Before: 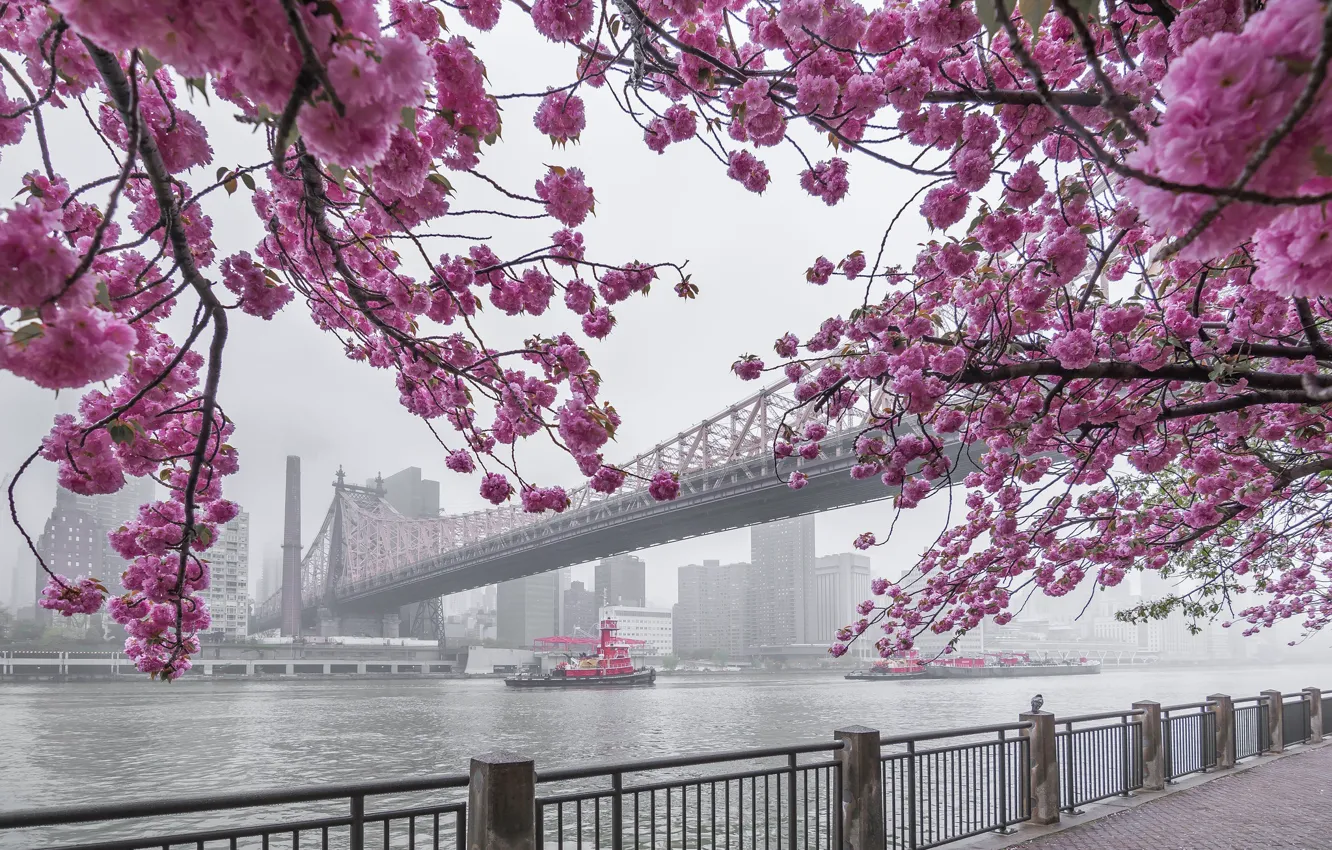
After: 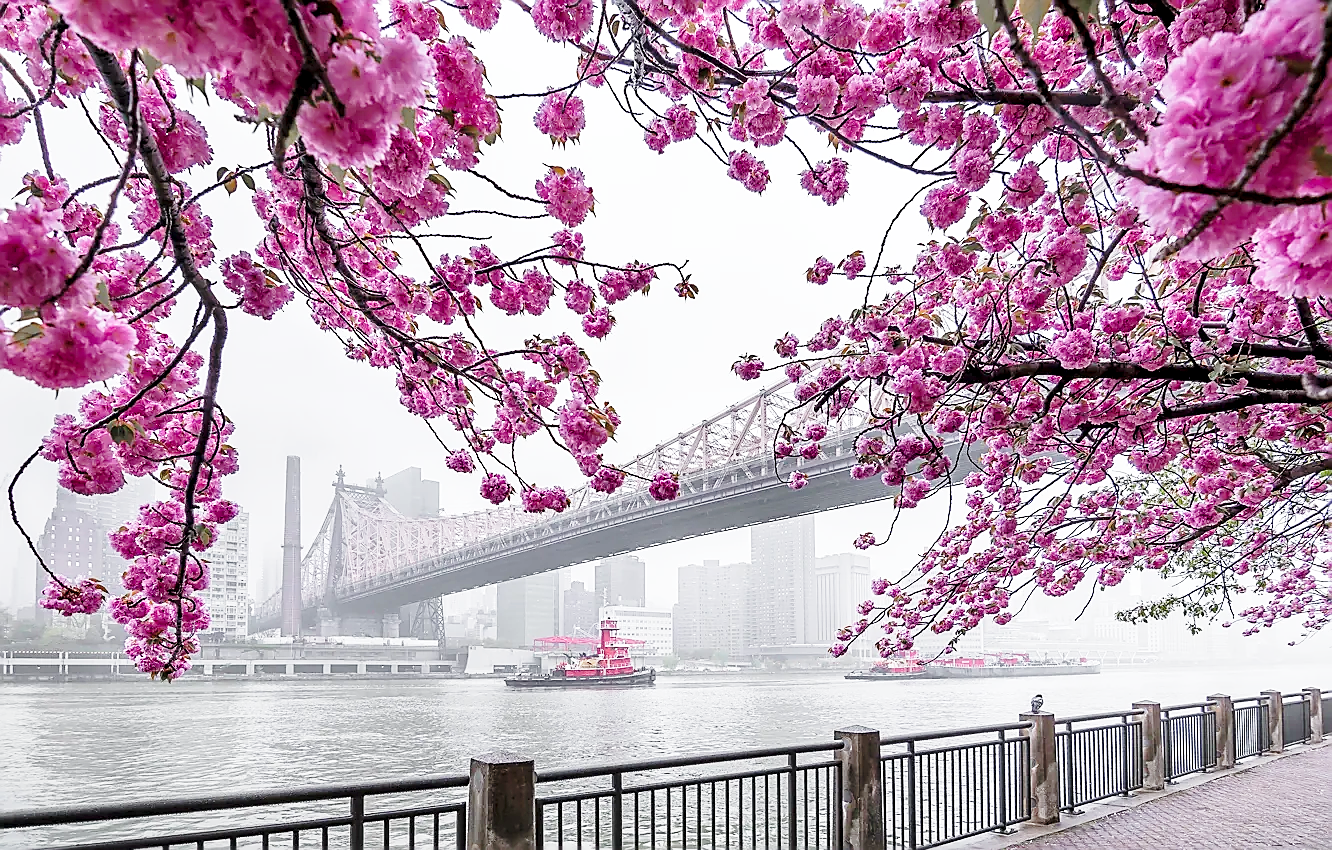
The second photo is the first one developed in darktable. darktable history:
sharpen: radius 1.377, amount 1.235, threshold 0.629
base curve: curves: ch0 [(0, 0) (0.028, 0.03) (0.121, 0.232) (0.46, 0.748) (0.859, 0.968) (1, 1)], preserve colors none
exposure: black level correction 0.009, exposure 0.122 EV, compensate highlight preservation false
